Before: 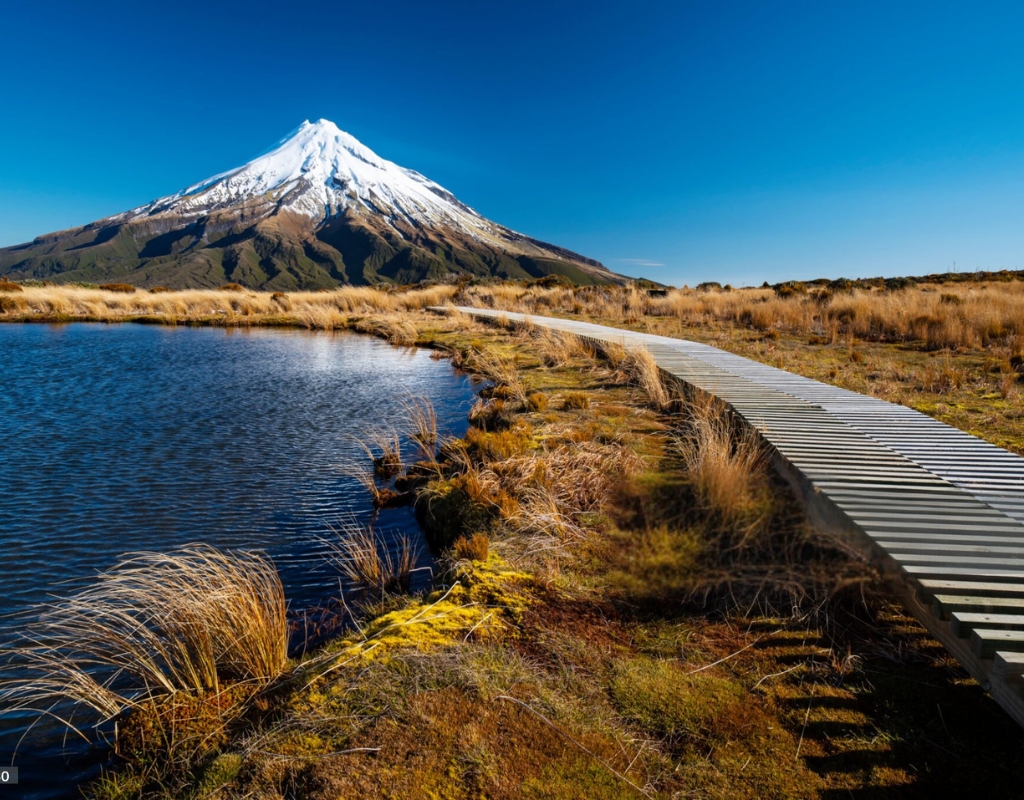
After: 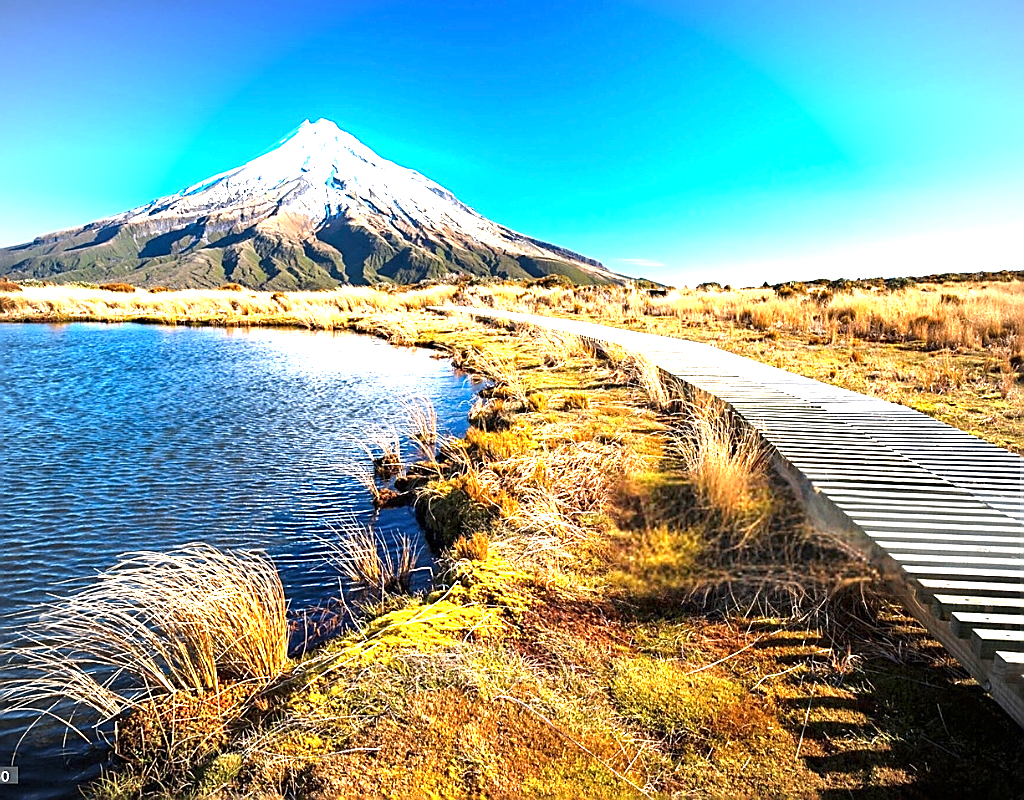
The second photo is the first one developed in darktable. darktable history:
vignetting: fall-off radius 60.97%, brightness -0.575
sharpen: radius 1.351, amount 1.249, threshold 0.623
exposure: exposure 2.252 EV, compensate highlight preservation false
